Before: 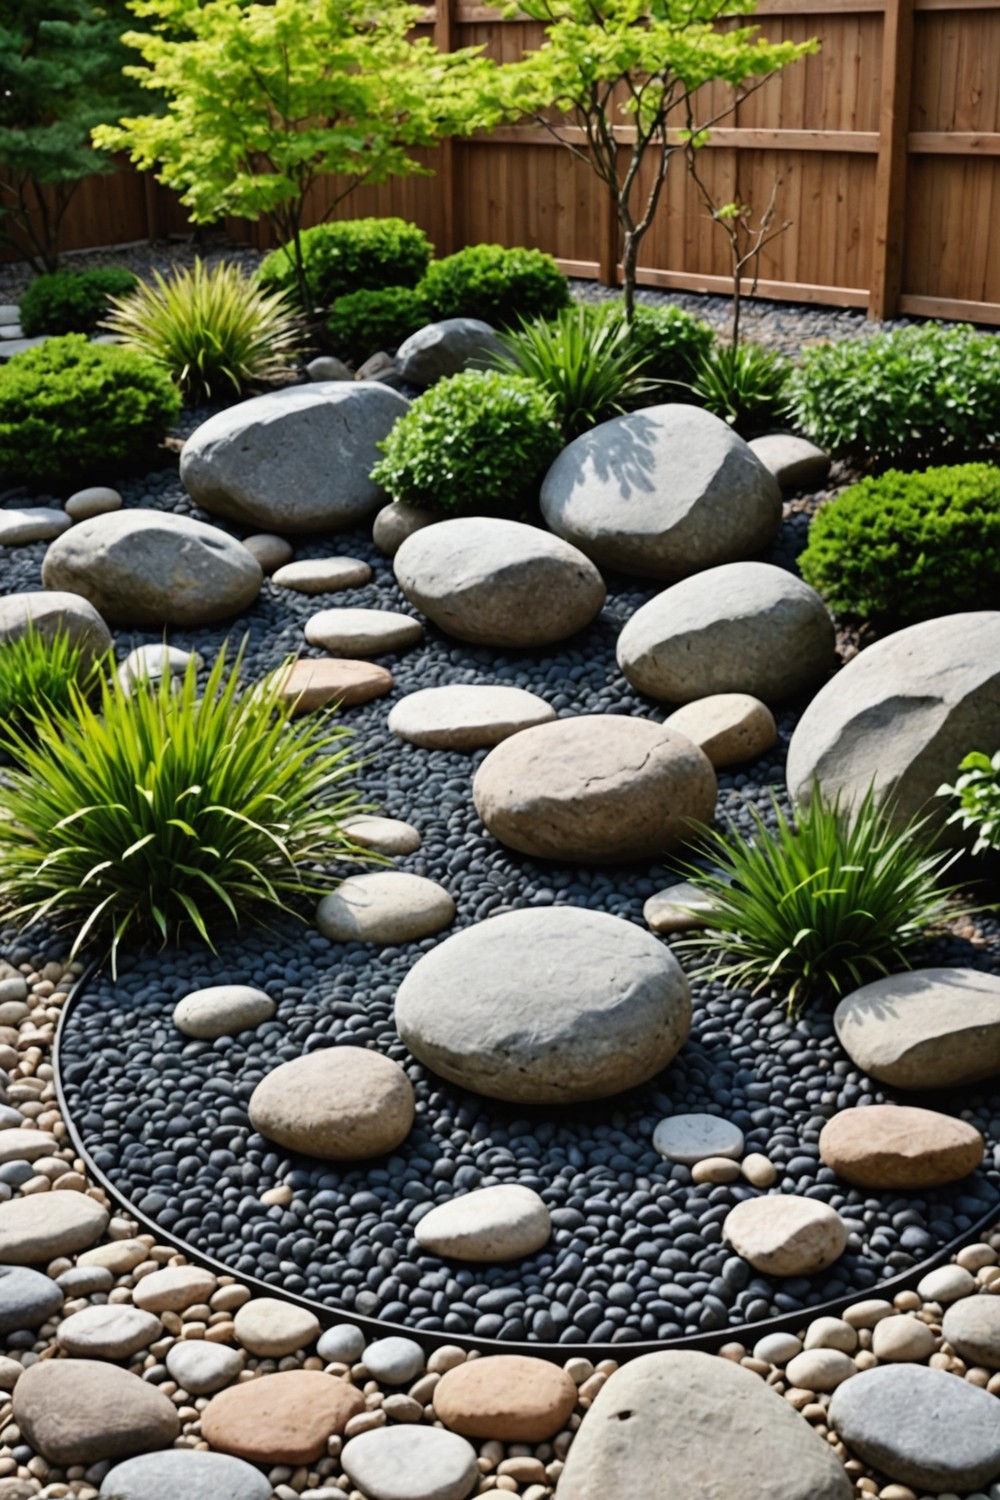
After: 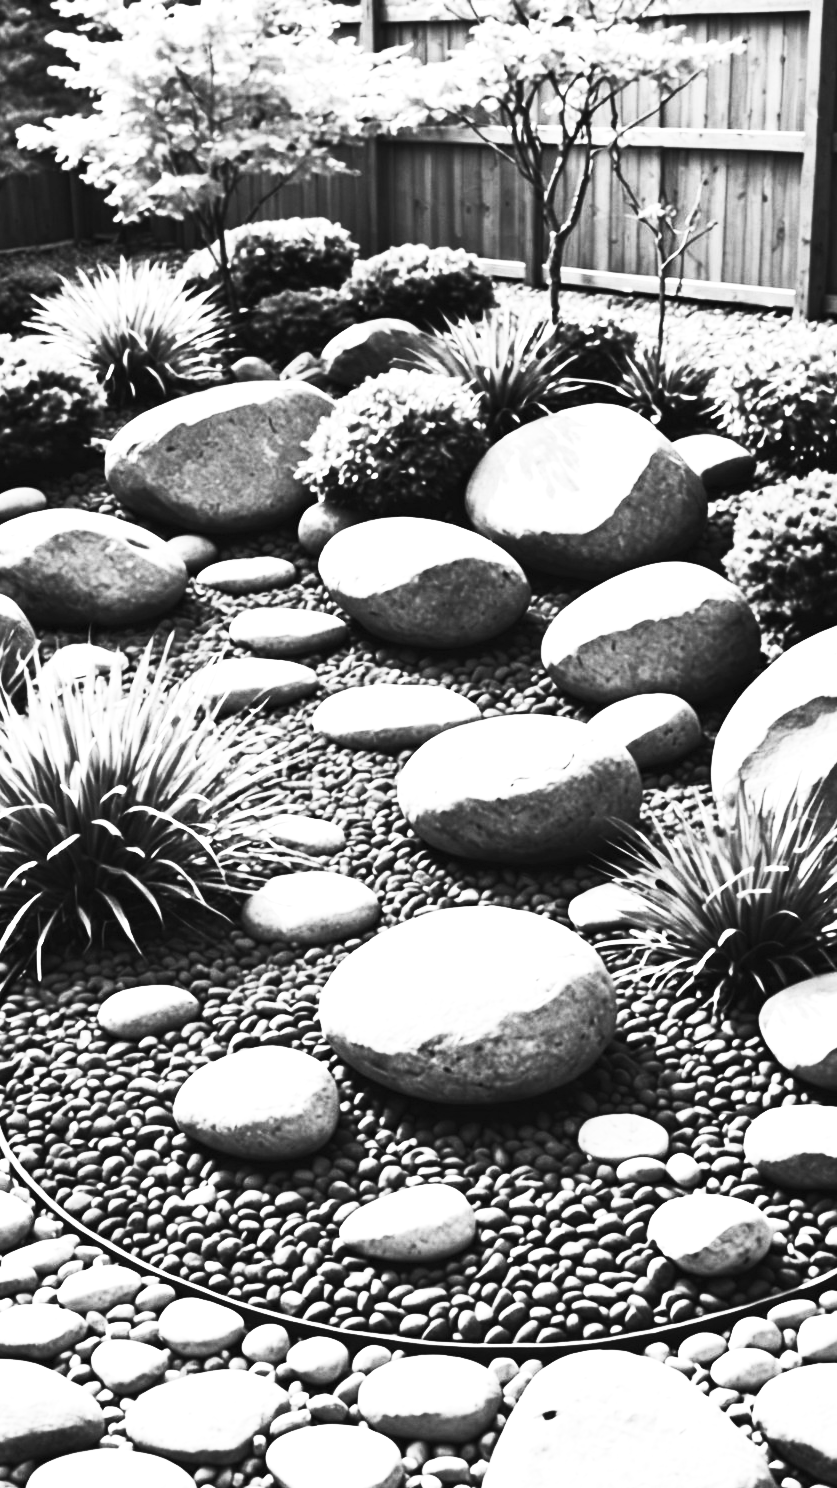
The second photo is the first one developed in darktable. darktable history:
contrast brightness saturation: contrast 0.53, brightness 0.47, saturation -1
crop: left 7.598%, right 7.873%
tone equalizer: -8 EV -0.75 EV, -7 EV -0.7 EV, -6 EV -0.6 EV, -5 EV -0.4 EV, -3 EV 0.4 EV, -2 EV 0.6 EV, -1 EV 0.7 EV, +0 EV 0.75 EV, edges refinement/feathering 500, mask exposure compensation -1.57 EV, preserve details no
exposure: black level correction 0, exposure 0.5 EV, compensate exposure bias true, compensate highlight preservation false
